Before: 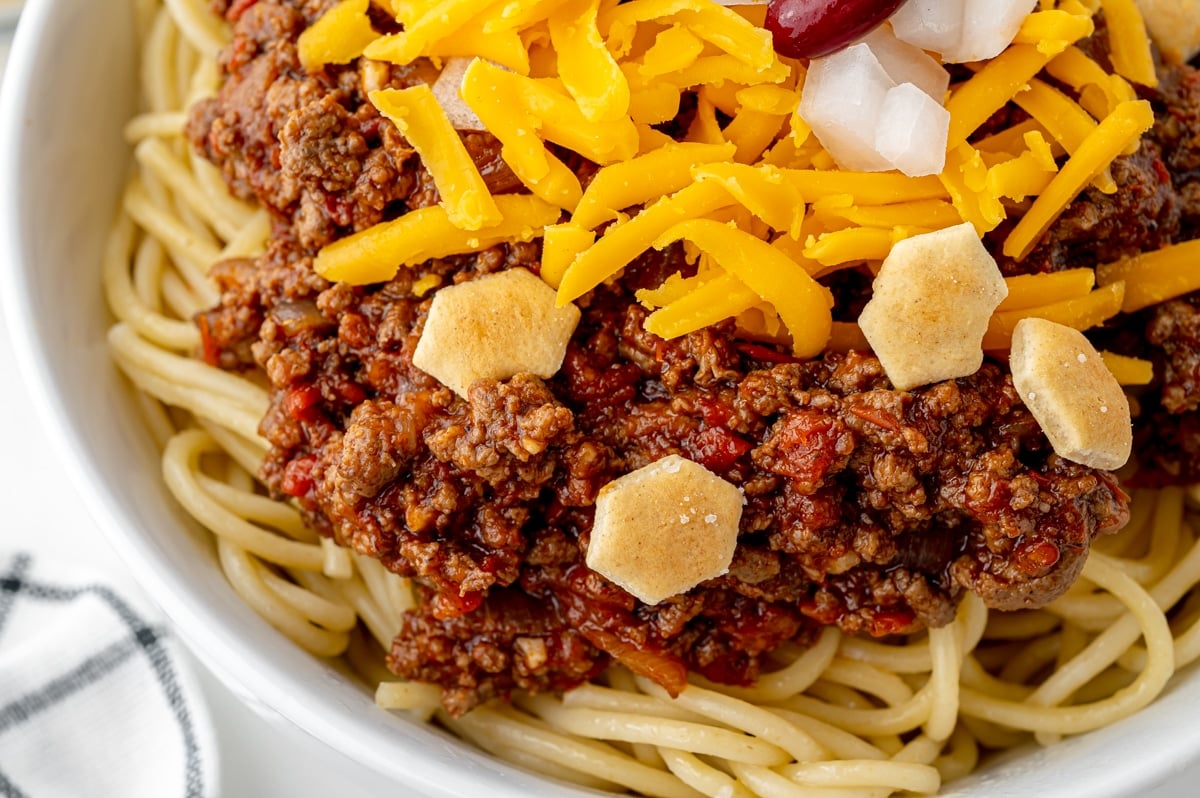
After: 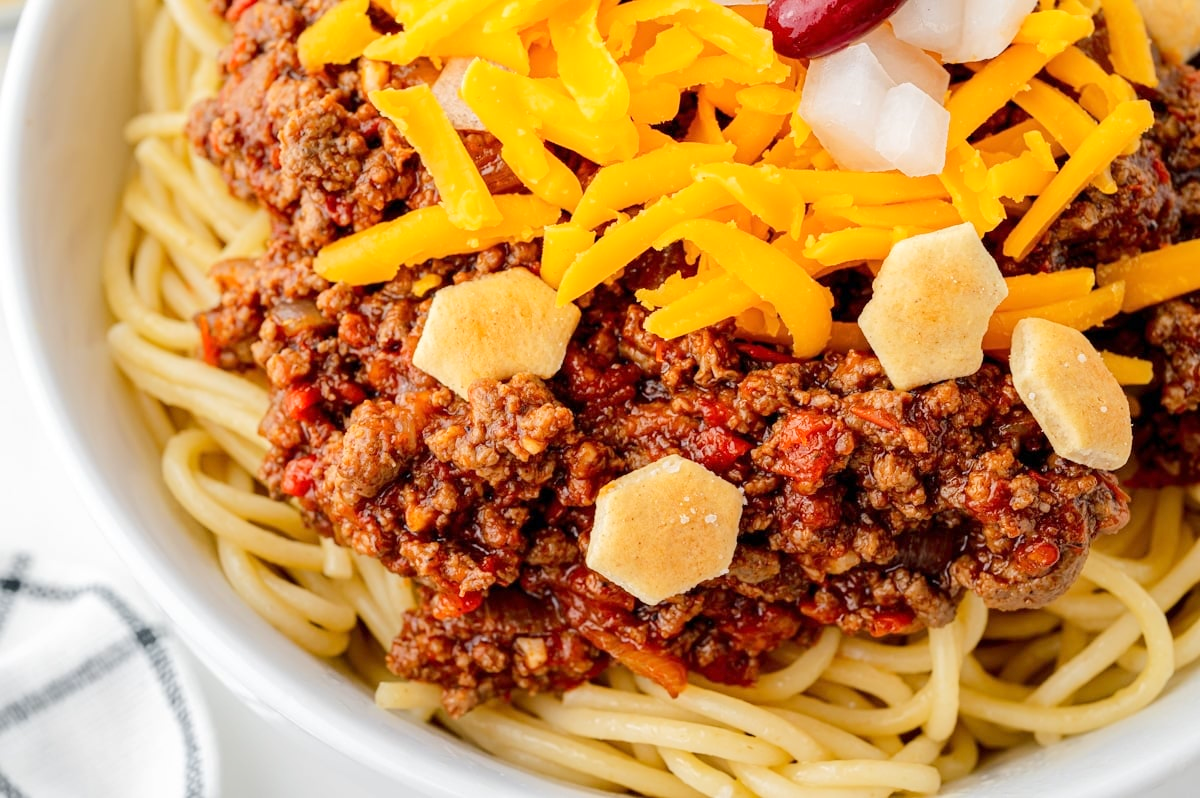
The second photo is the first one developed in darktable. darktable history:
base curve: curves: ch0 [(0, 0) (0.158, 0.273) (0.879, 0.895) (1, 1)]
